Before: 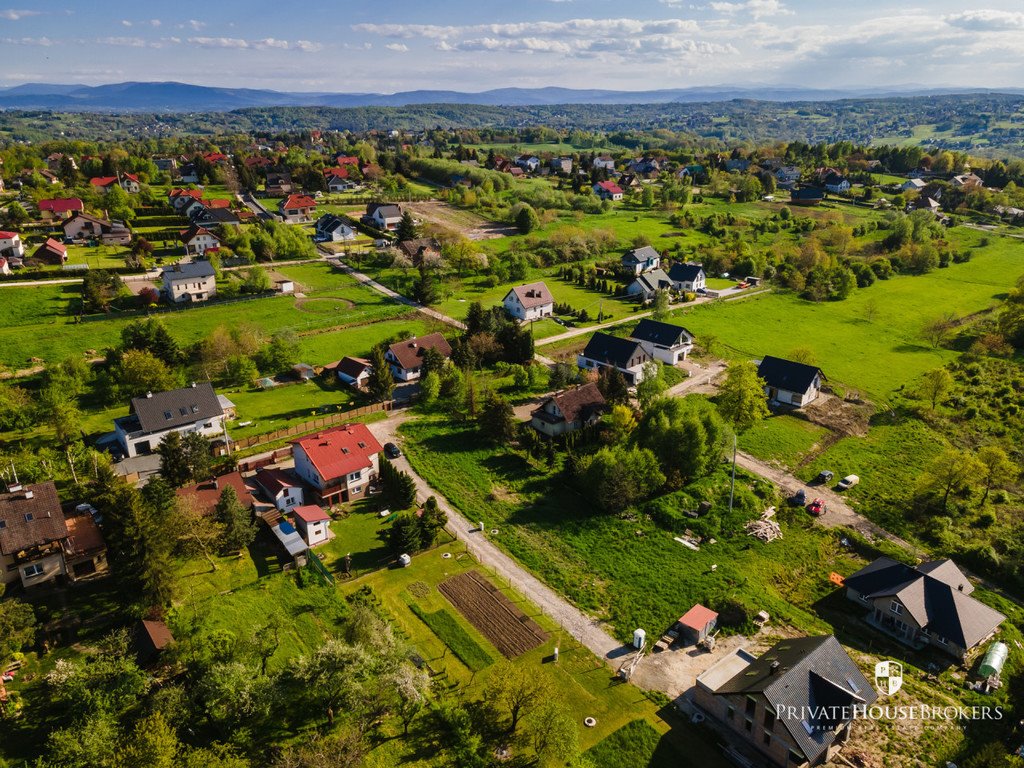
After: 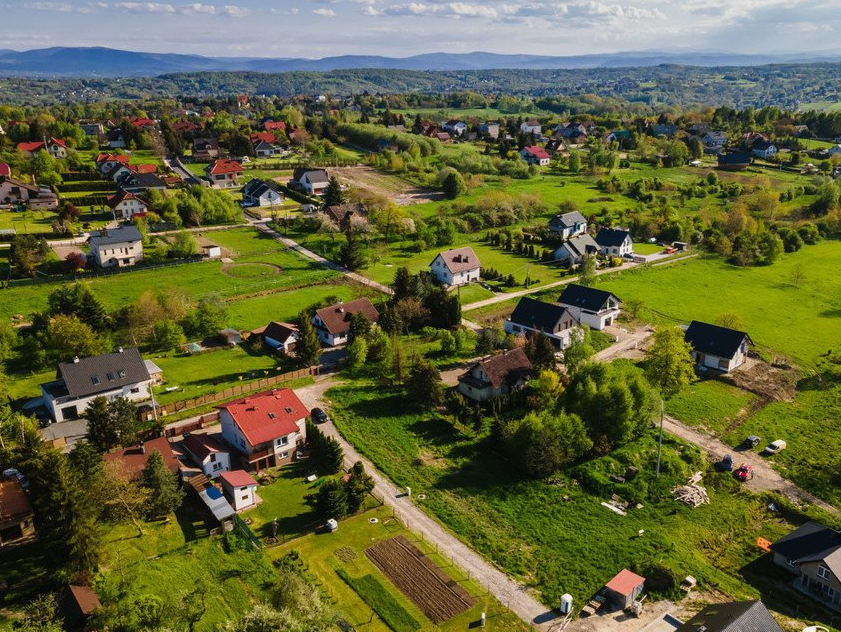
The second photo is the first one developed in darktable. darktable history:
crop and rotate: left 7.176%, top 4.634%, right 10.607%, bottom 12.946%
